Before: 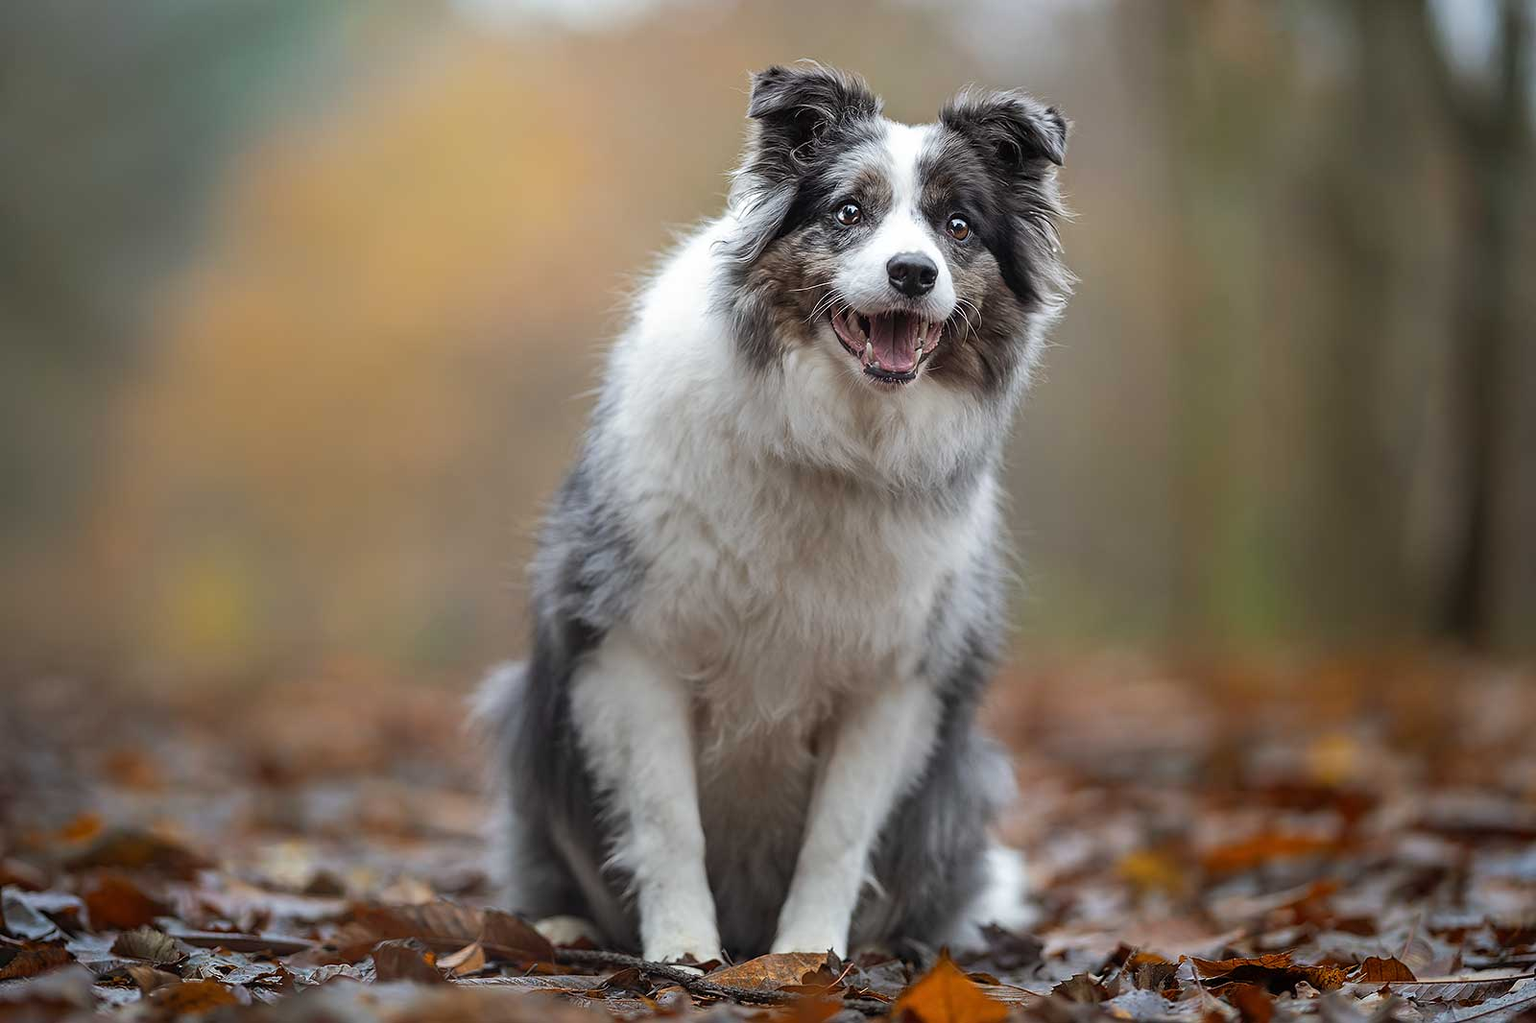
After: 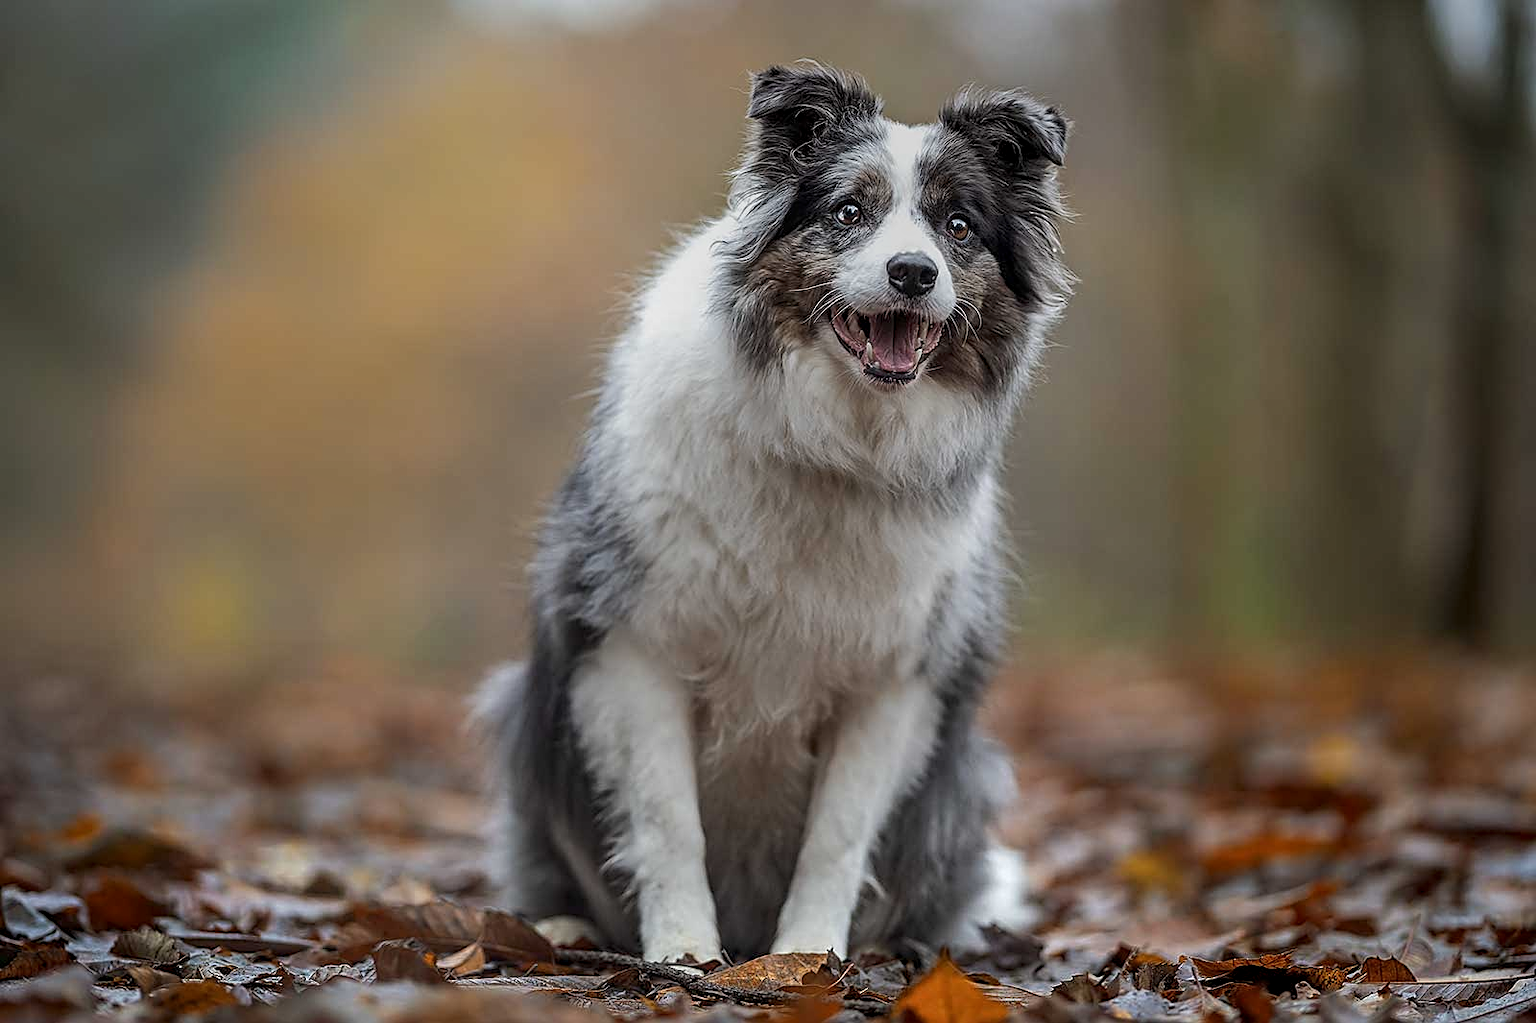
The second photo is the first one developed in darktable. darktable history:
local contrast: on, module defaults
graduated density: rotation -0.352°, offset 57.64
sharpen: on, module defaults
